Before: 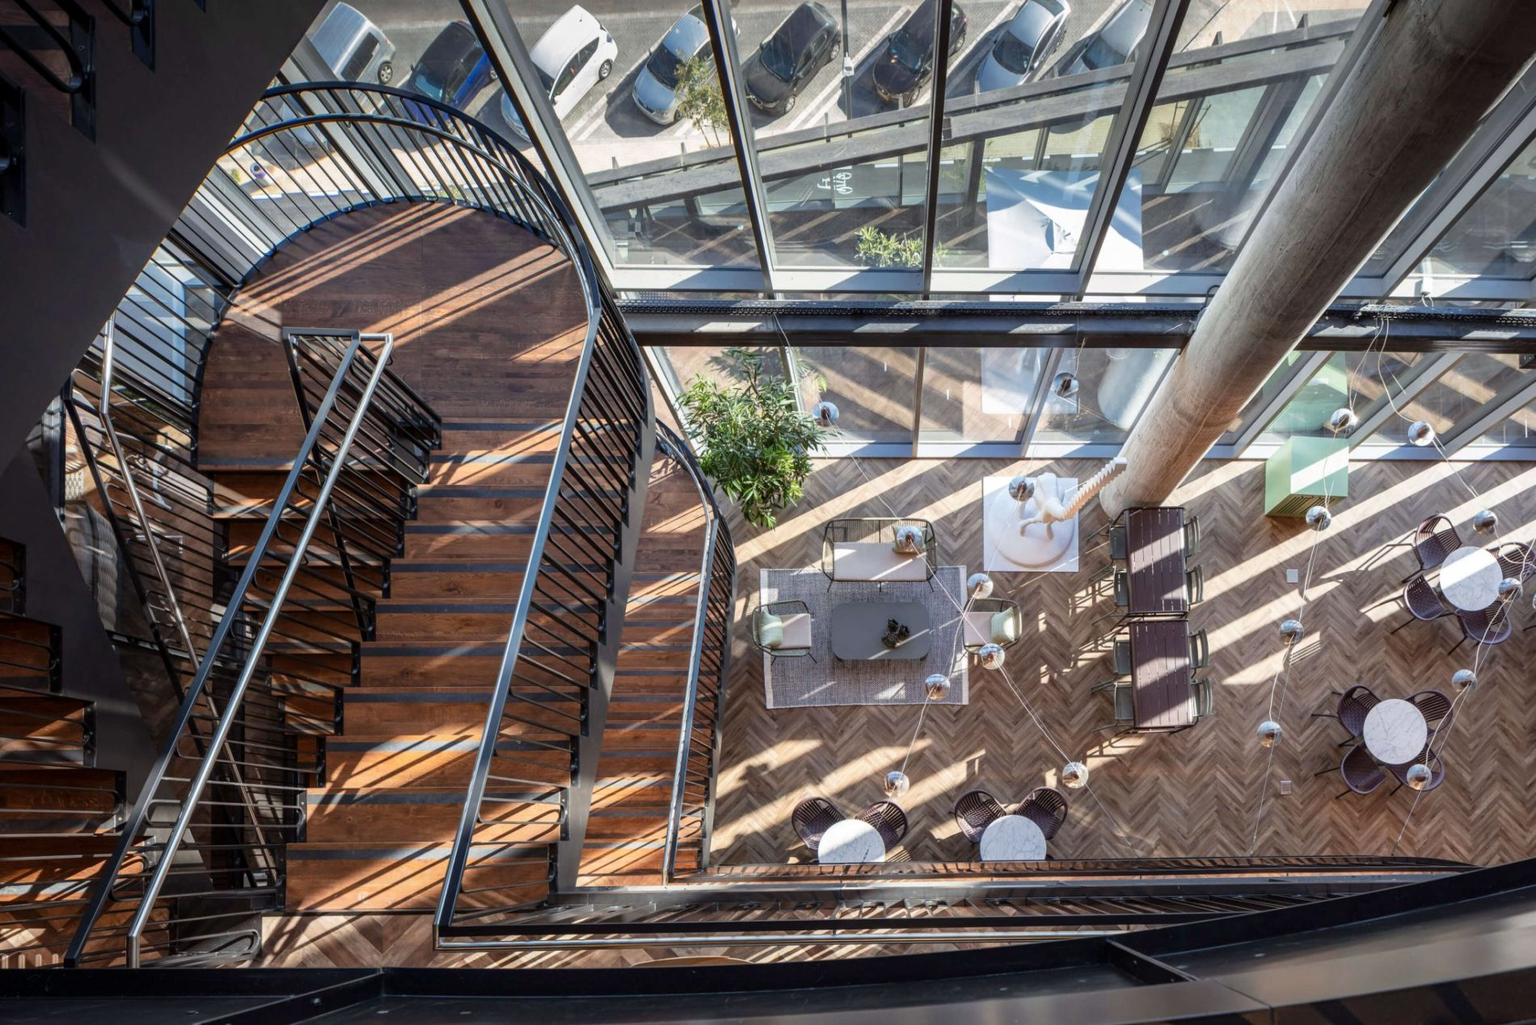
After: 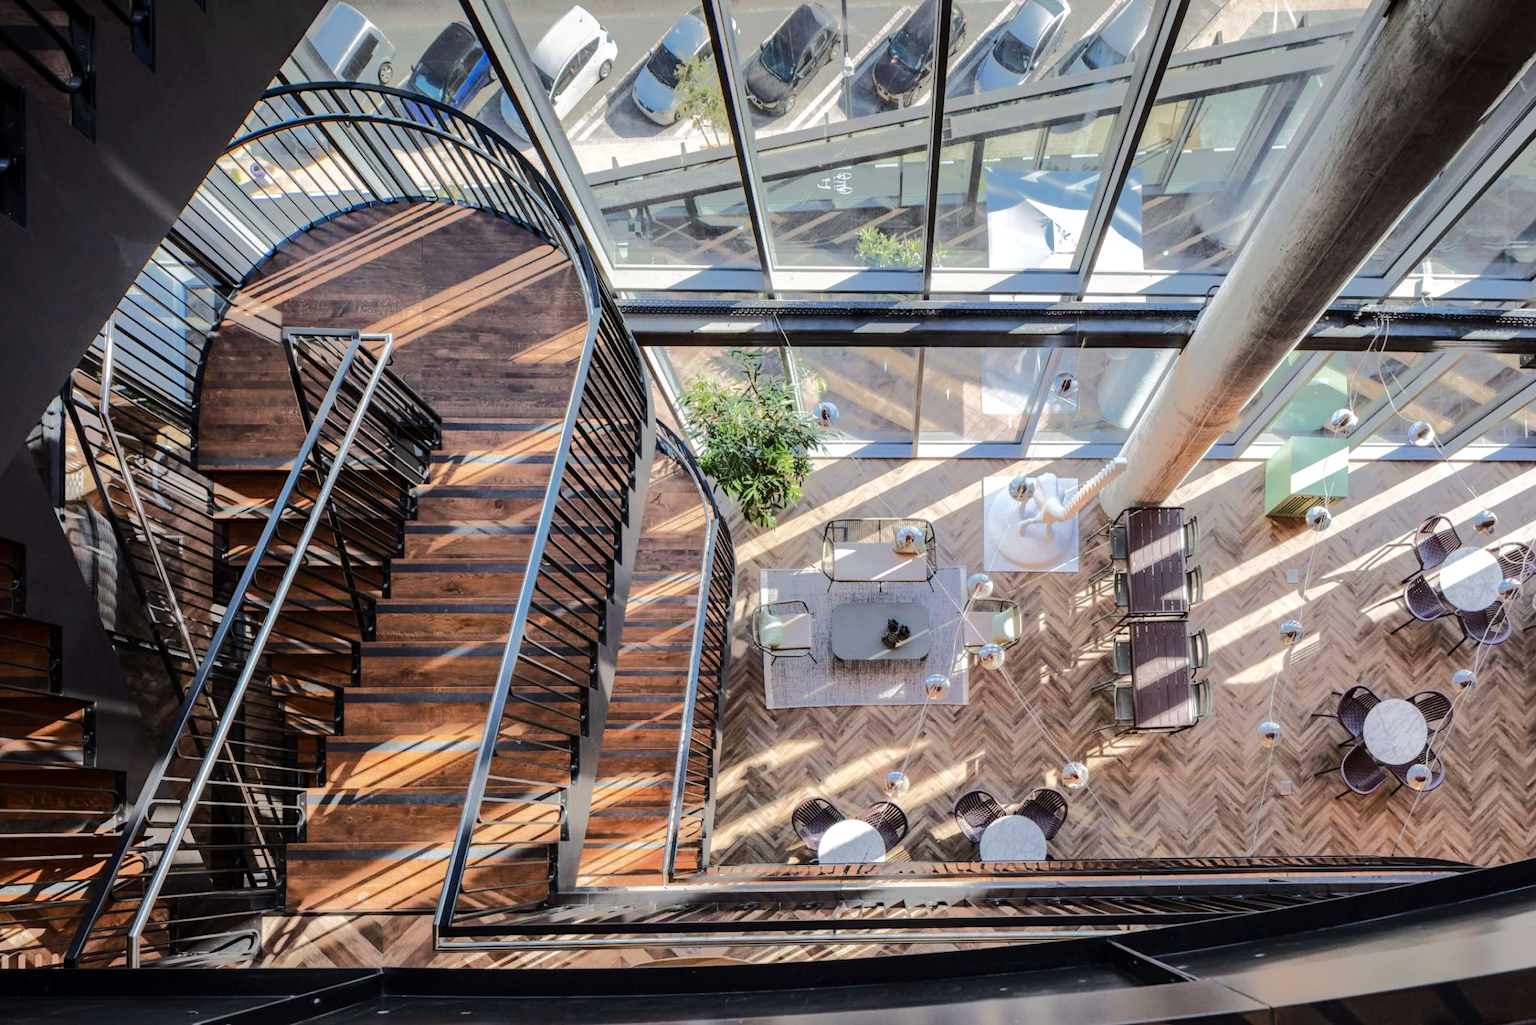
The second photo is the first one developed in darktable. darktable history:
tone equalizer: -8 EV -0.504 EV, -7 EV -0.348 EV, -6 EV -0.101 EV, -5 EV 0.399 EV, -4 EV 0.969 EV, -3 EV 0.794 EV, -2 EV -0.011 EV, -1 EV 0.136 EV, +0 EV -0.013 EV, edges refinement/feathering 500, mask exposure compensation -1.57 EV, preserve details no
